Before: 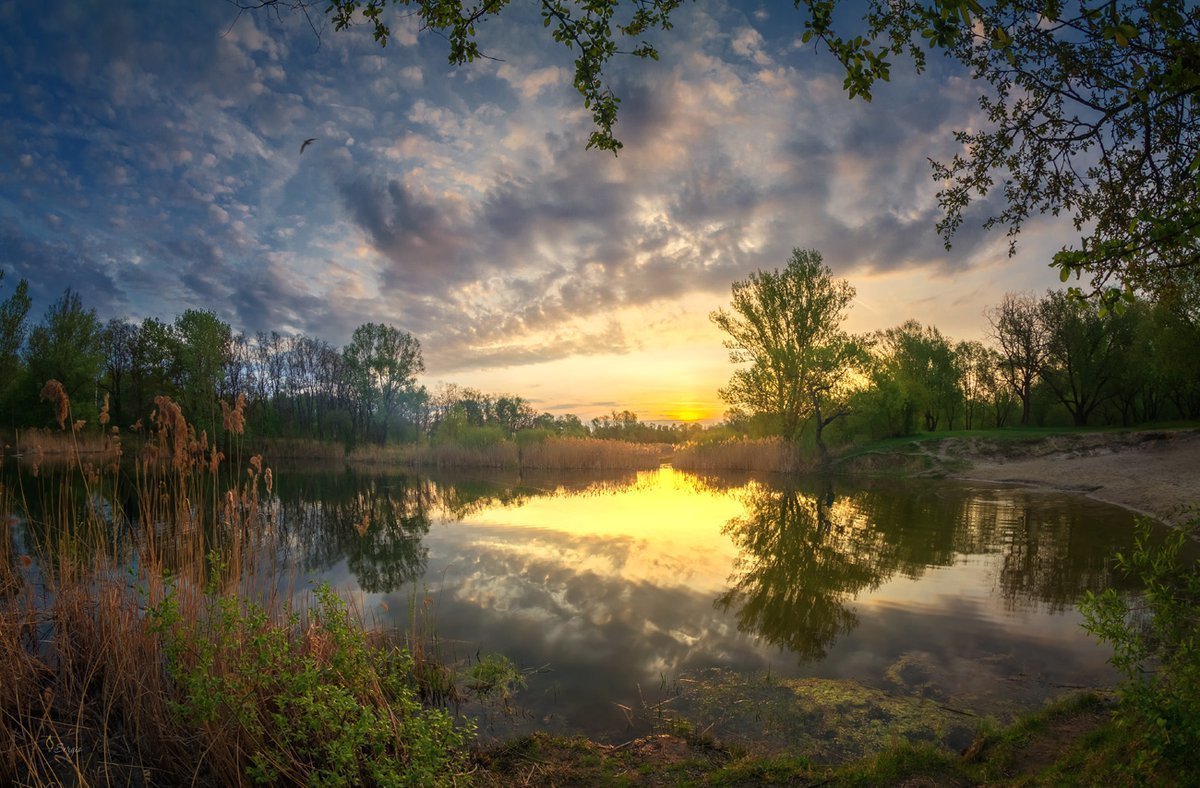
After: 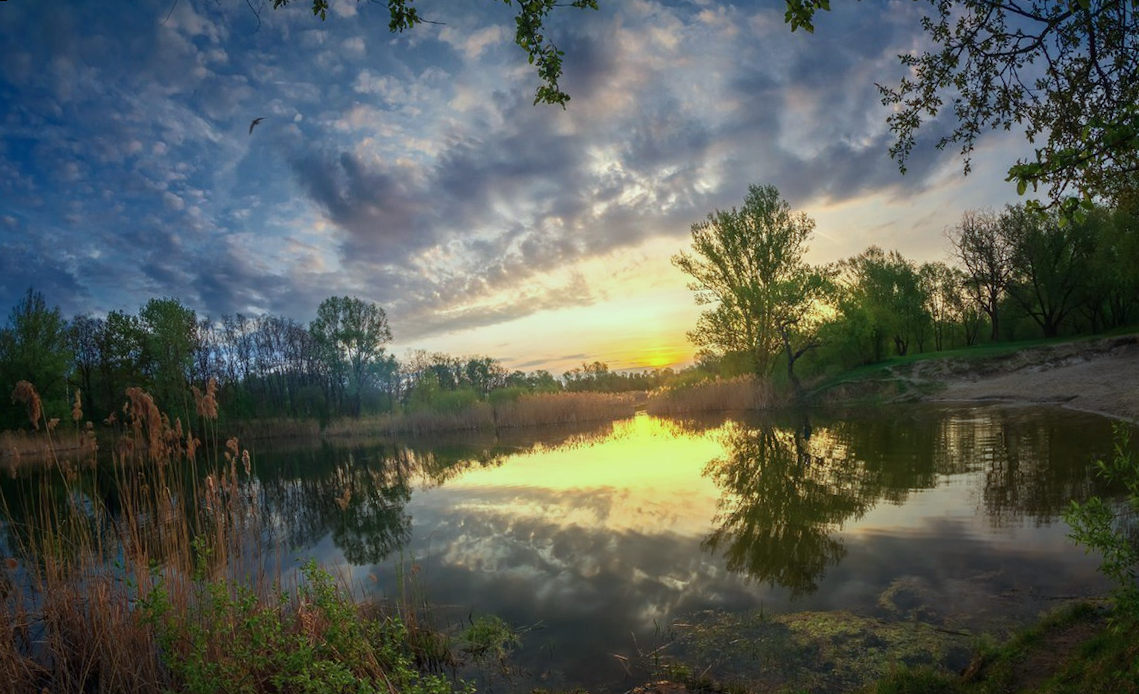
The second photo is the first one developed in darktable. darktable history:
color calibration: illuminant Planckian (black body), x 0.375, y 0.373, temperature 4117 K
graduated density: rotation -180°, offset 27.42
rotate and perspective: rotation -5°, crop left 0.05, crop right 0.952, crop top 0.11, crop bottom 0.89
tone equalizer: on, module defaults
